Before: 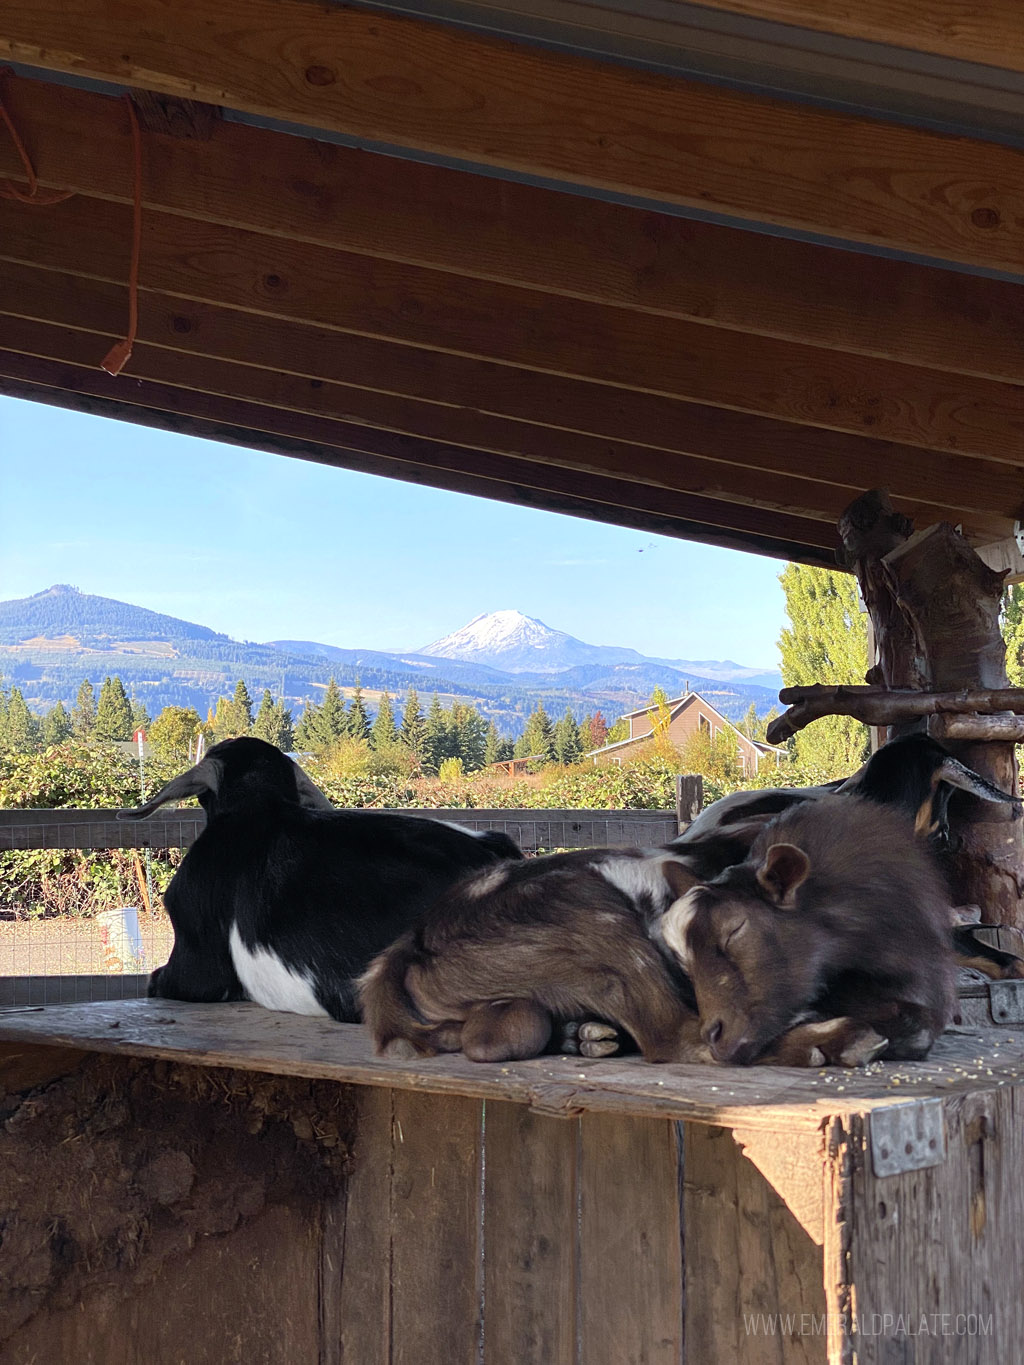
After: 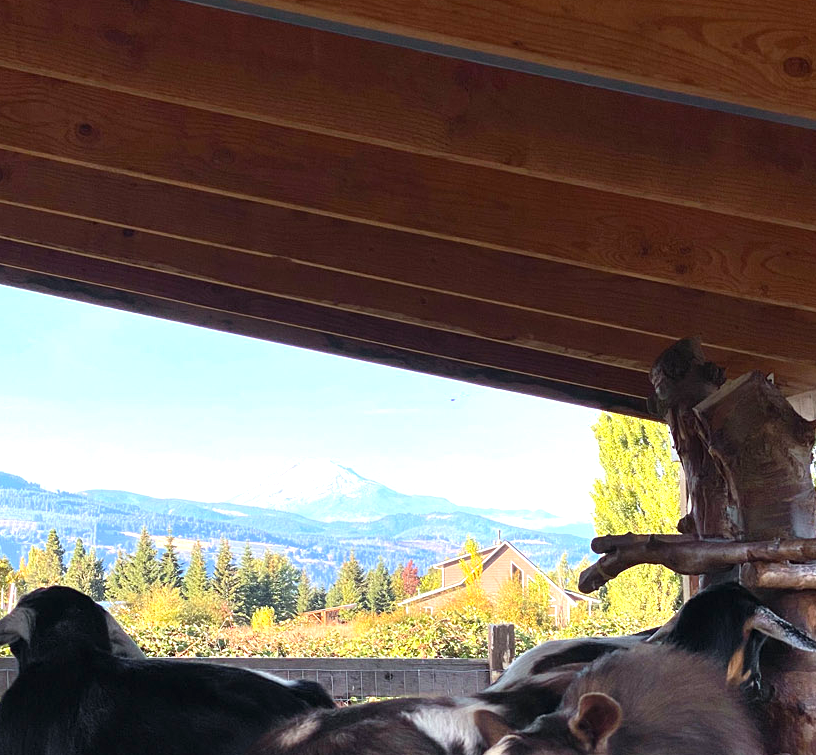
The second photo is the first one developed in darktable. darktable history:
crop: left 18.426%, top 11.101%, right 1.864%, bottom 33.532%
exposure: black level correction 0, exposure 0.702 EV, compensate exposure bias true, compensate highlight preservation false
